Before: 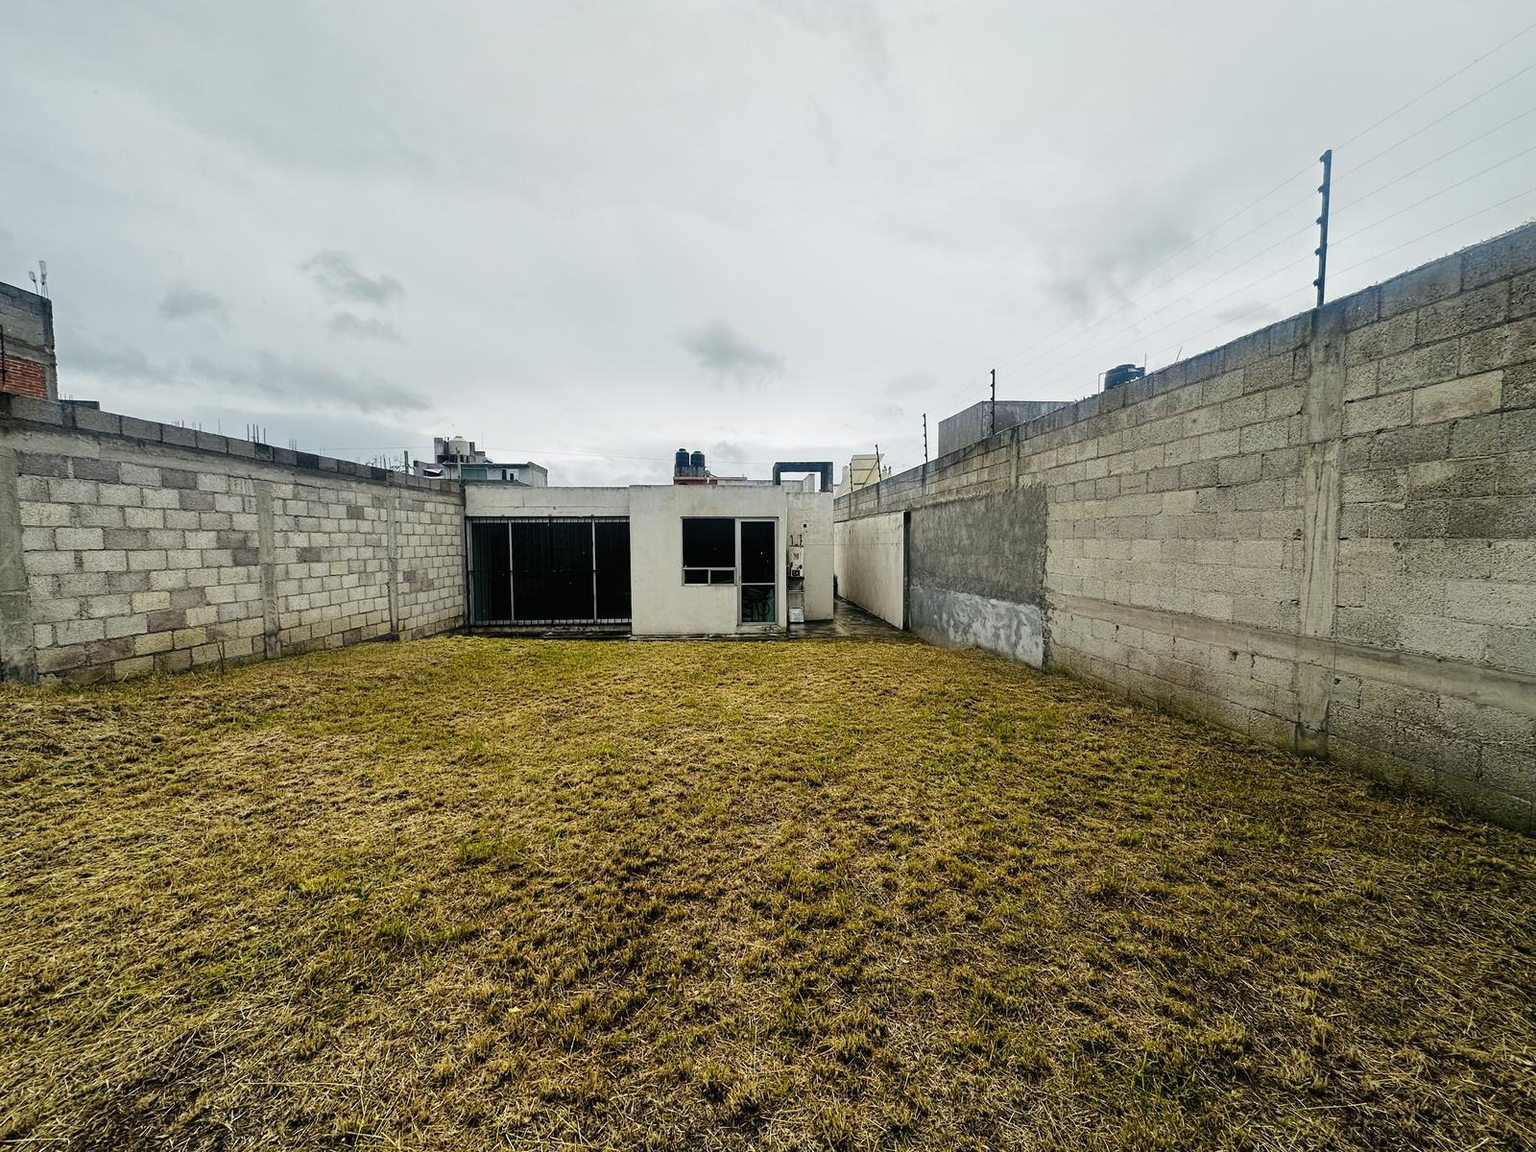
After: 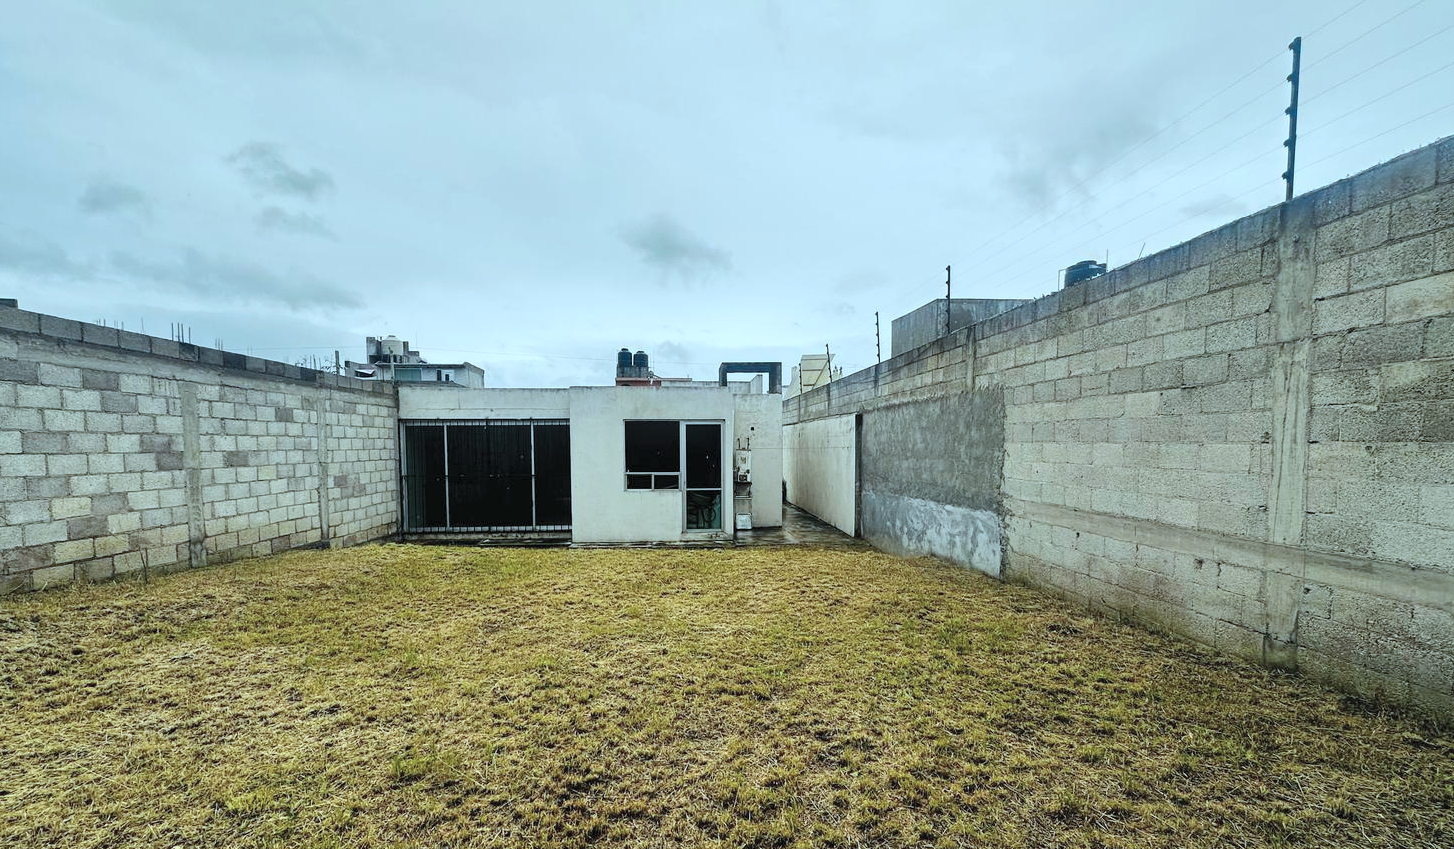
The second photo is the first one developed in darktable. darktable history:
contrast brightness saturation: contrast 0.068, brightness 0.174, saturation 0.411
color correction: highlights a* -13.3, highlights b* -17.85, saturation 0.714
crop: left 5.394%, top 9.993%, right 3.701%, bottom 19.183%
shadows and highlights: shadows 47.57, highlights -40.55, soften with gaussian
